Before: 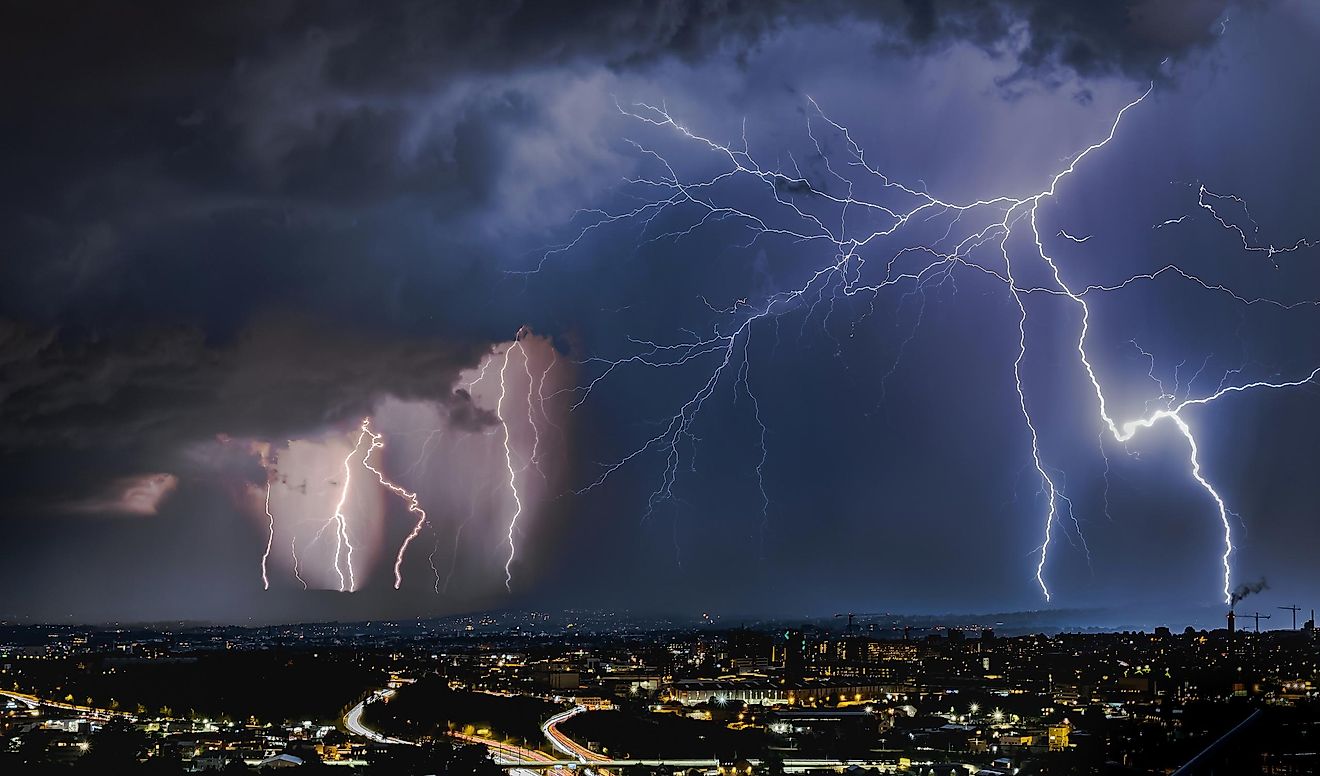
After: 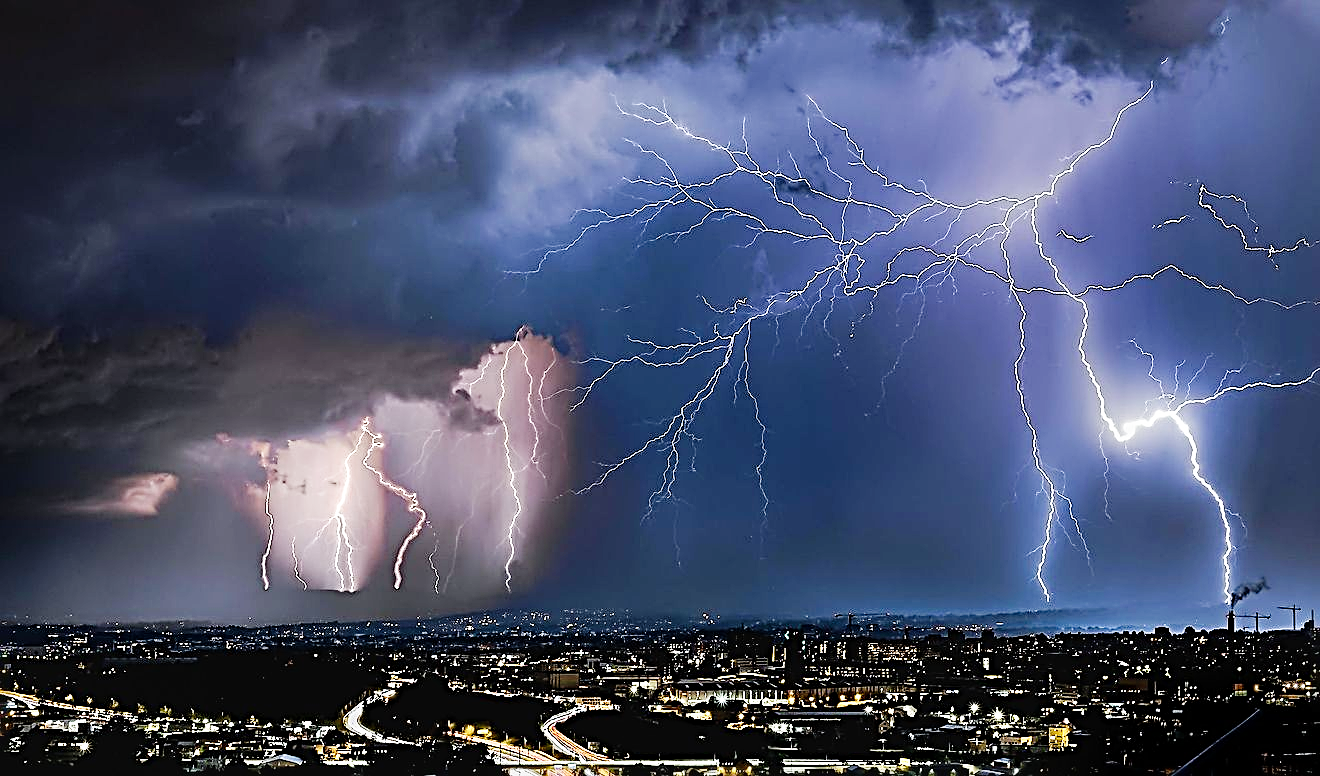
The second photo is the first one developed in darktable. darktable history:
sharpen: radius 3.681, amount 0.926
base curve: curves: ch0 [(0, 0) (0.008, 0.007) (0.022, 0.029) (0.048, 0.089) (0.092, 0.197) (0.191, 0.399) (0.275, 0.534) (0.357, 0.65) (0.477, 0.78) (0.542, 0.833) (0.799, 0.973) (1, 1)], preserve colors none
